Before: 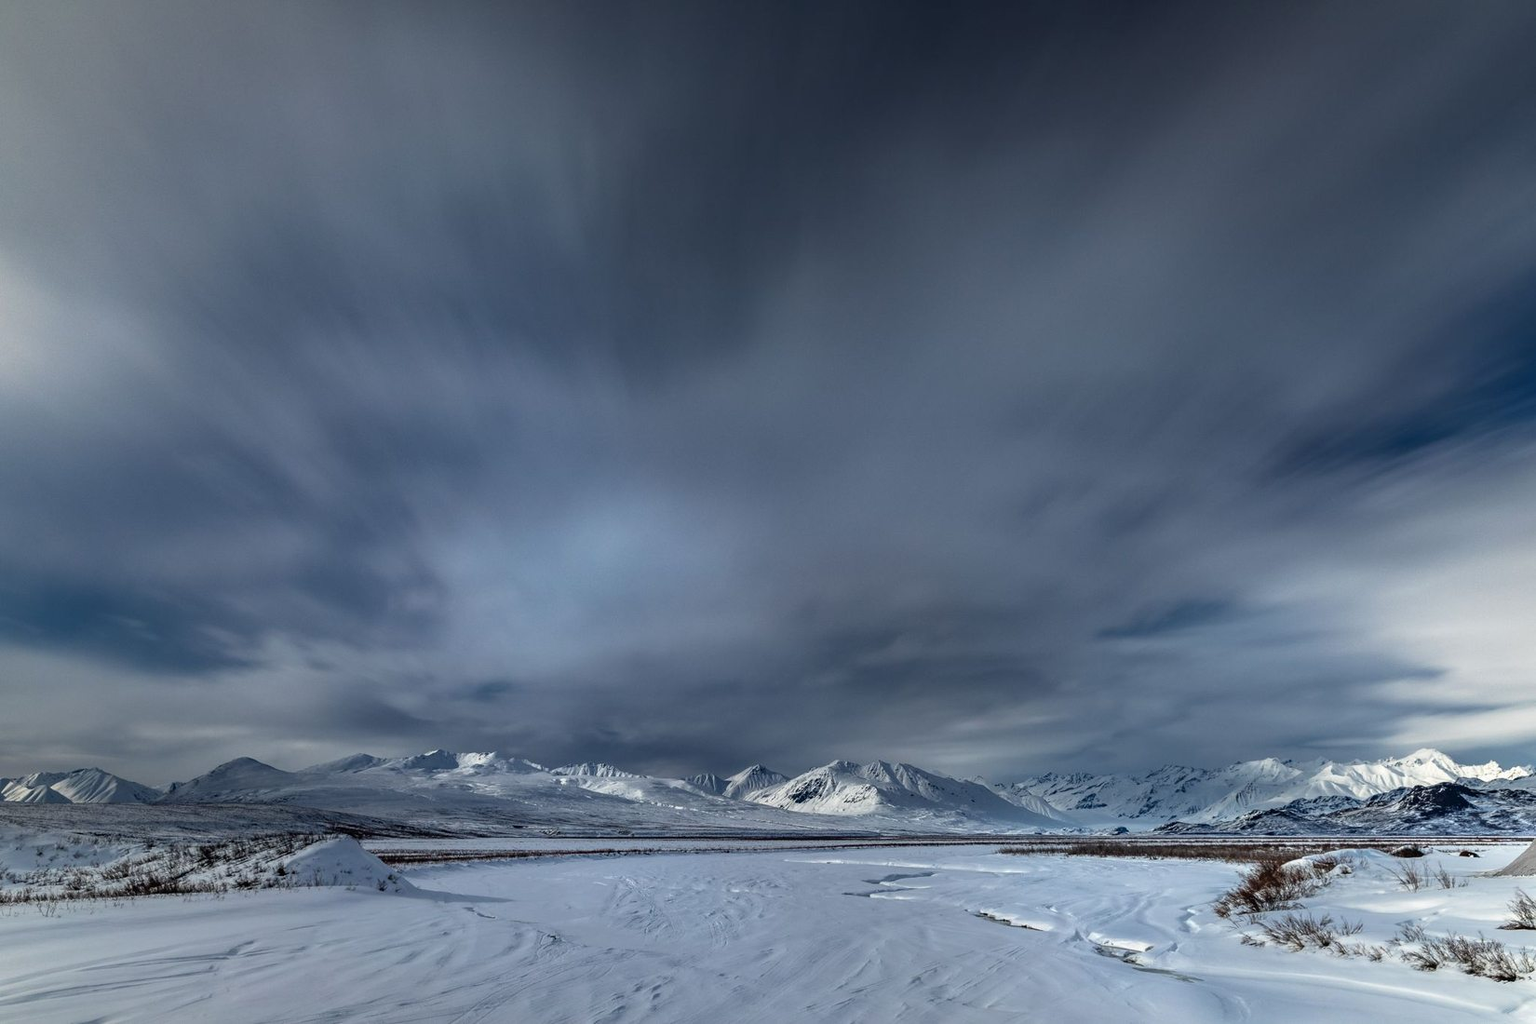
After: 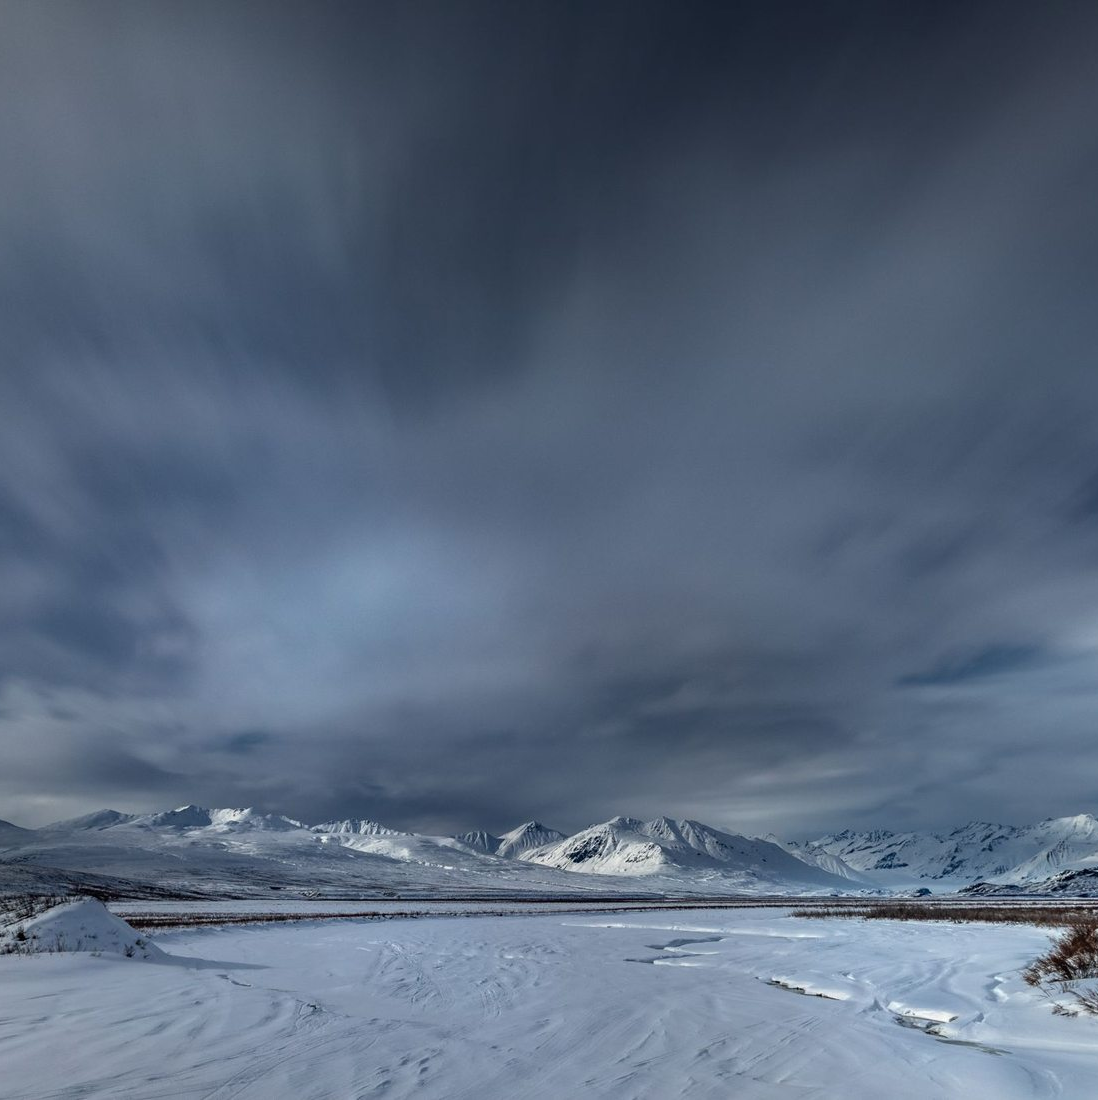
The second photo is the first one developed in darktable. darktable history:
crop: left 17.062%, right 16.379%
